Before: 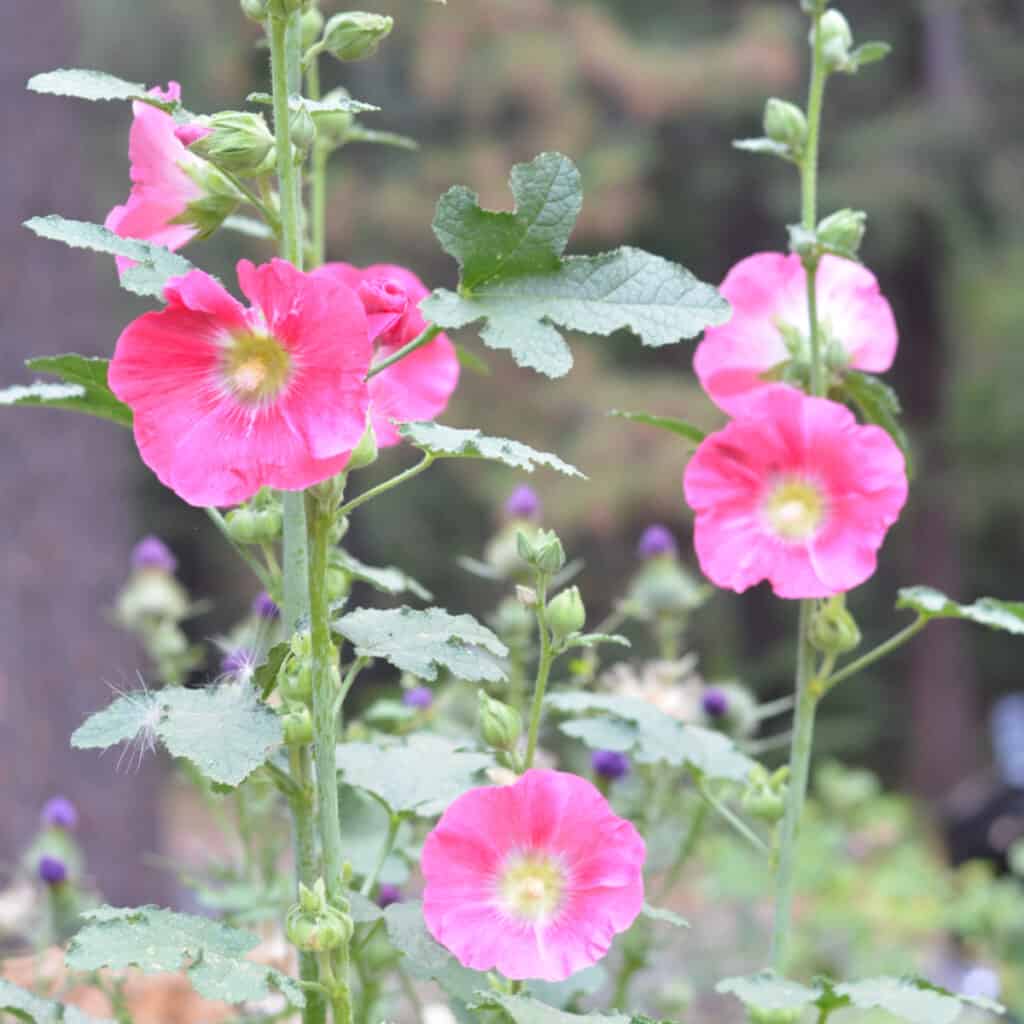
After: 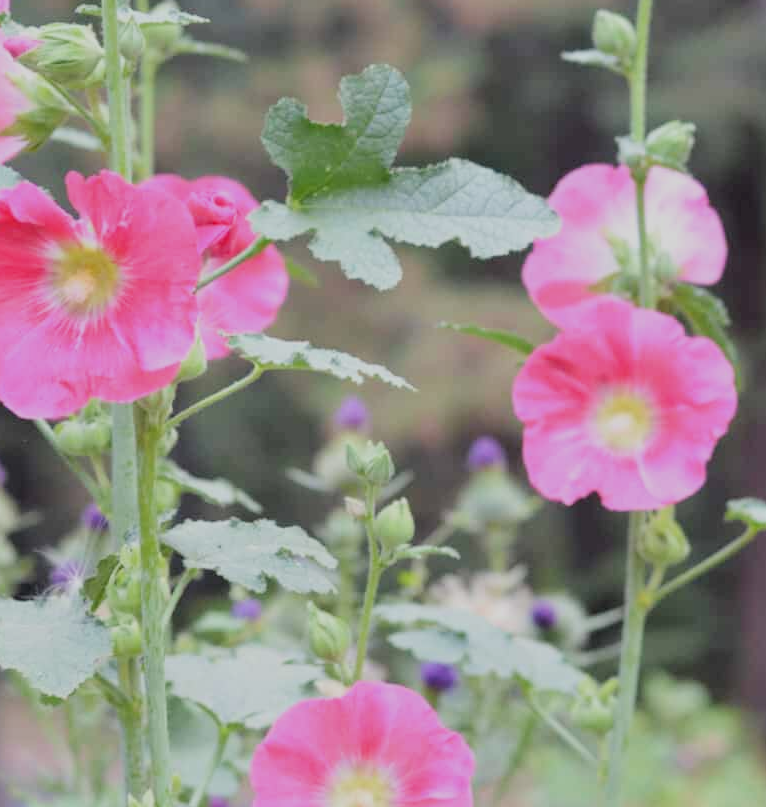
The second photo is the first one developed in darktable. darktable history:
crop: left 16.768%, top 8.653%, right 8.362%, bottom 12.485%
filmic rgb: black relative exposure -7.65 EV, white relative exposure 4.56 EV, hardness 3.61
